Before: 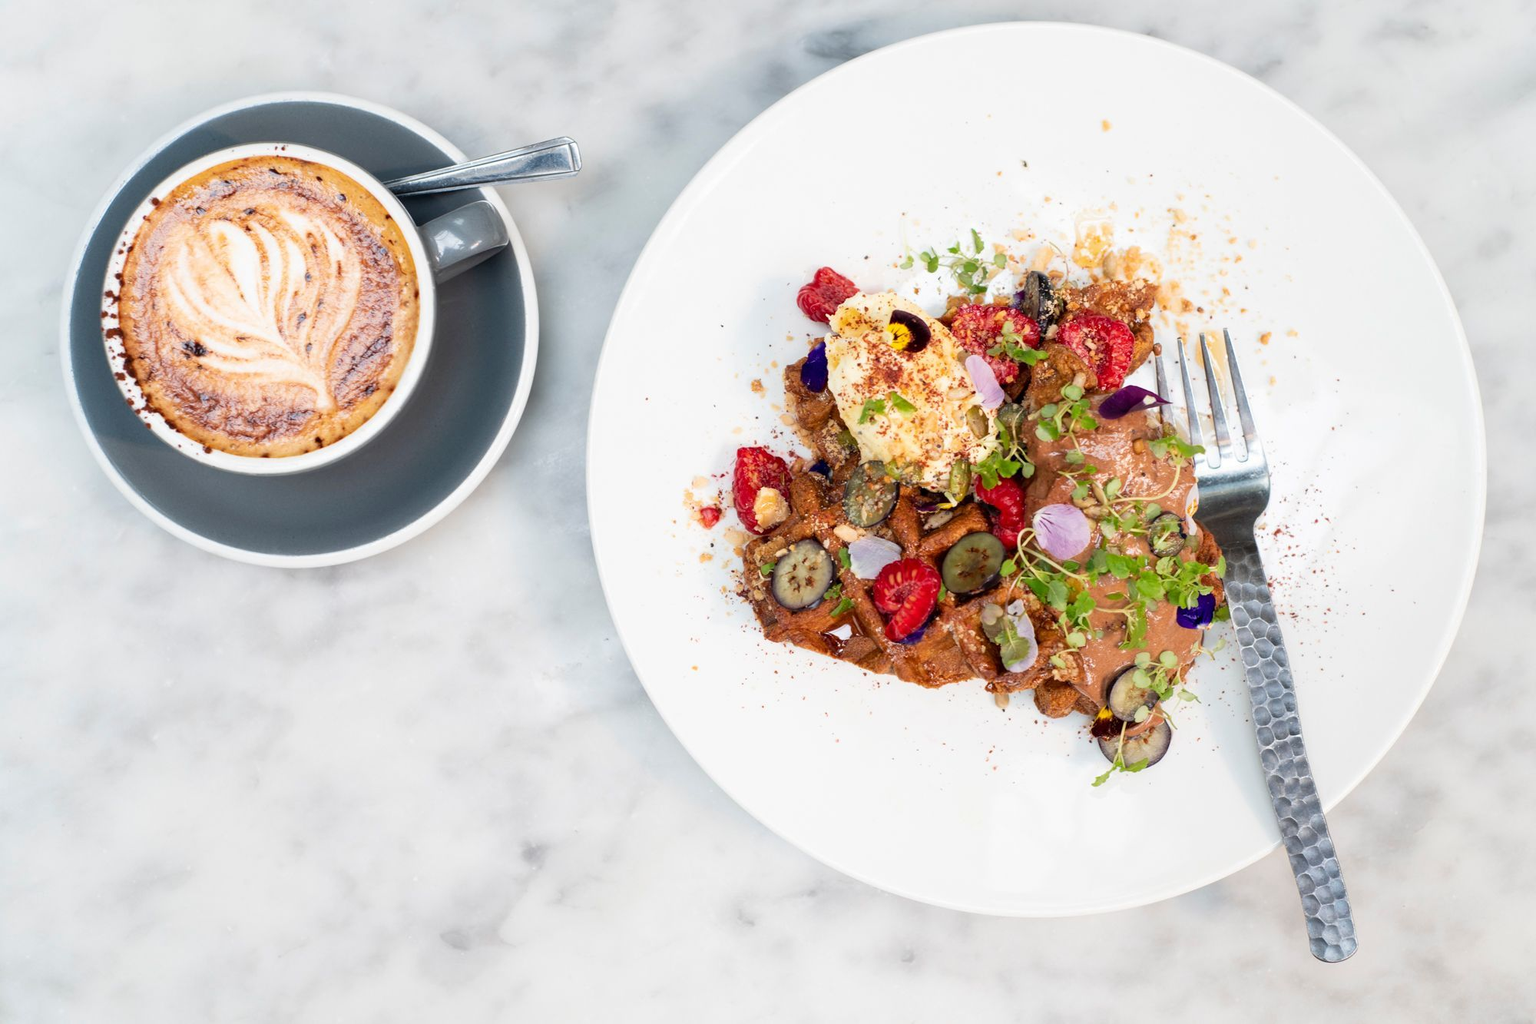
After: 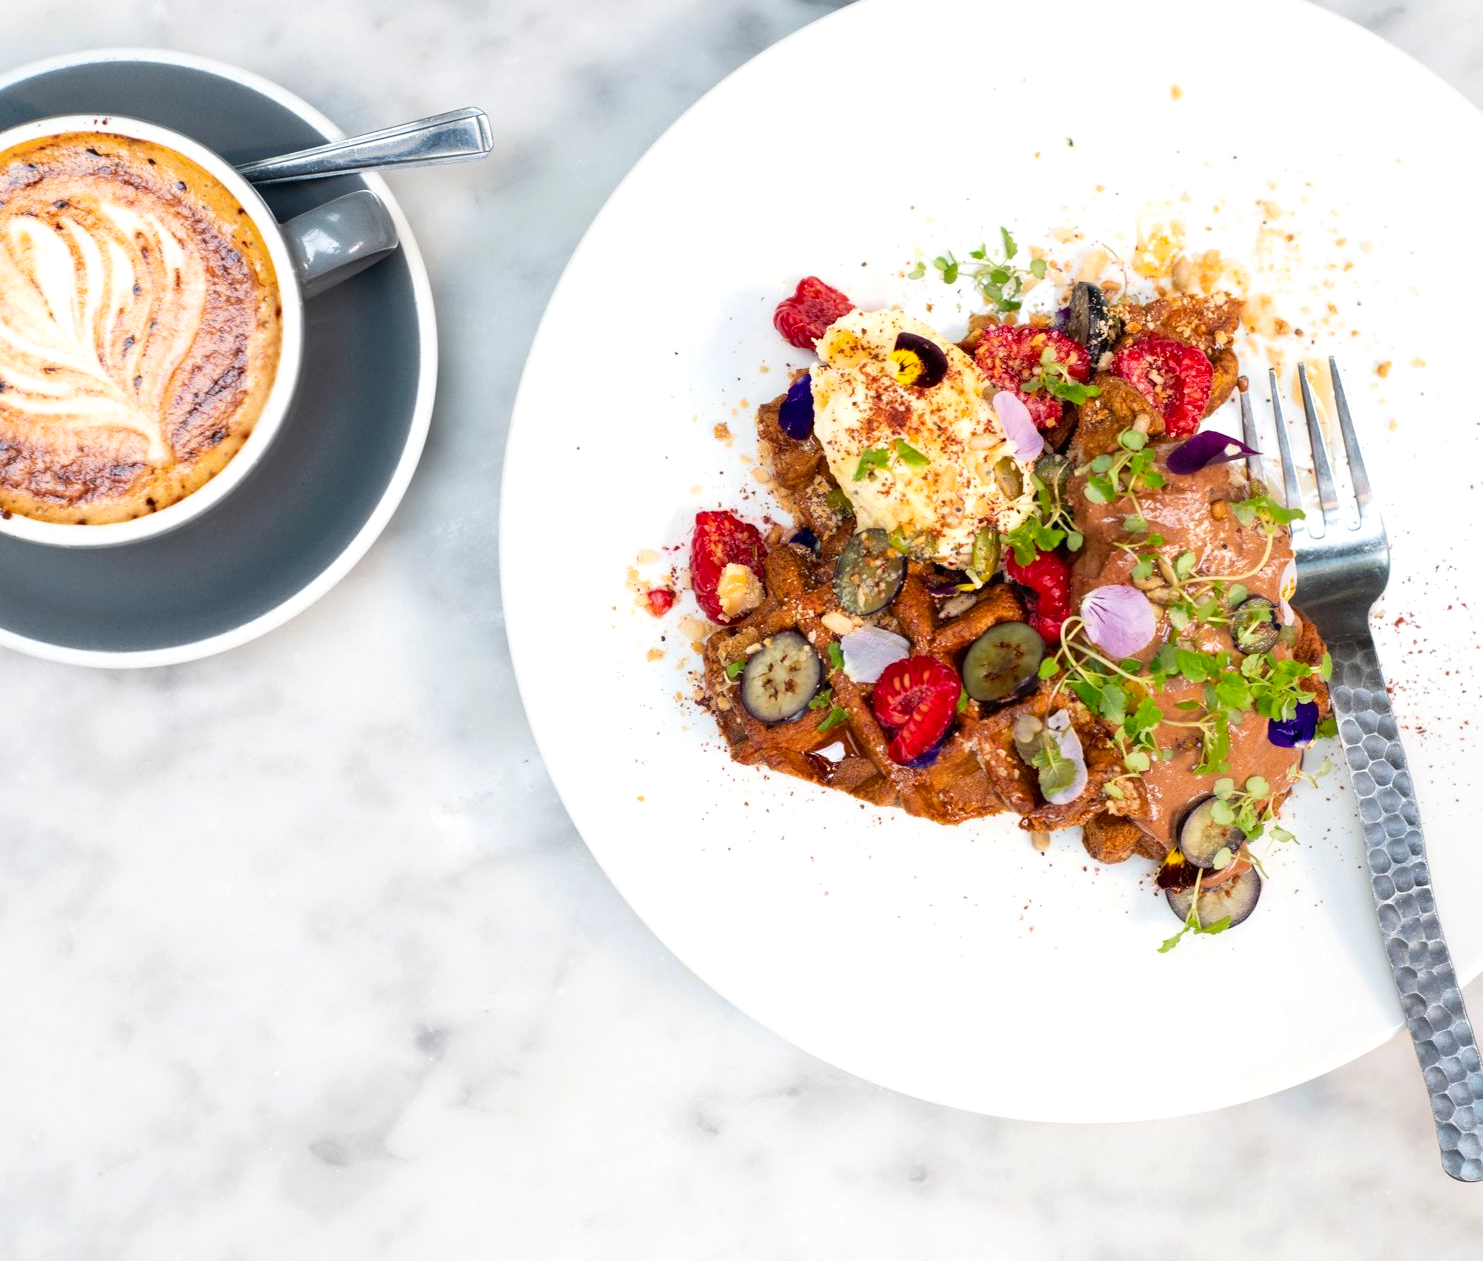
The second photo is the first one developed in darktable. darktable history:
crop and rotate: left 13.219%, top 5.373%, right 12.588%
color balance rgb: highlights gain › luminance 14.728%, perceptual saturation grading › global saturation 12.835%
